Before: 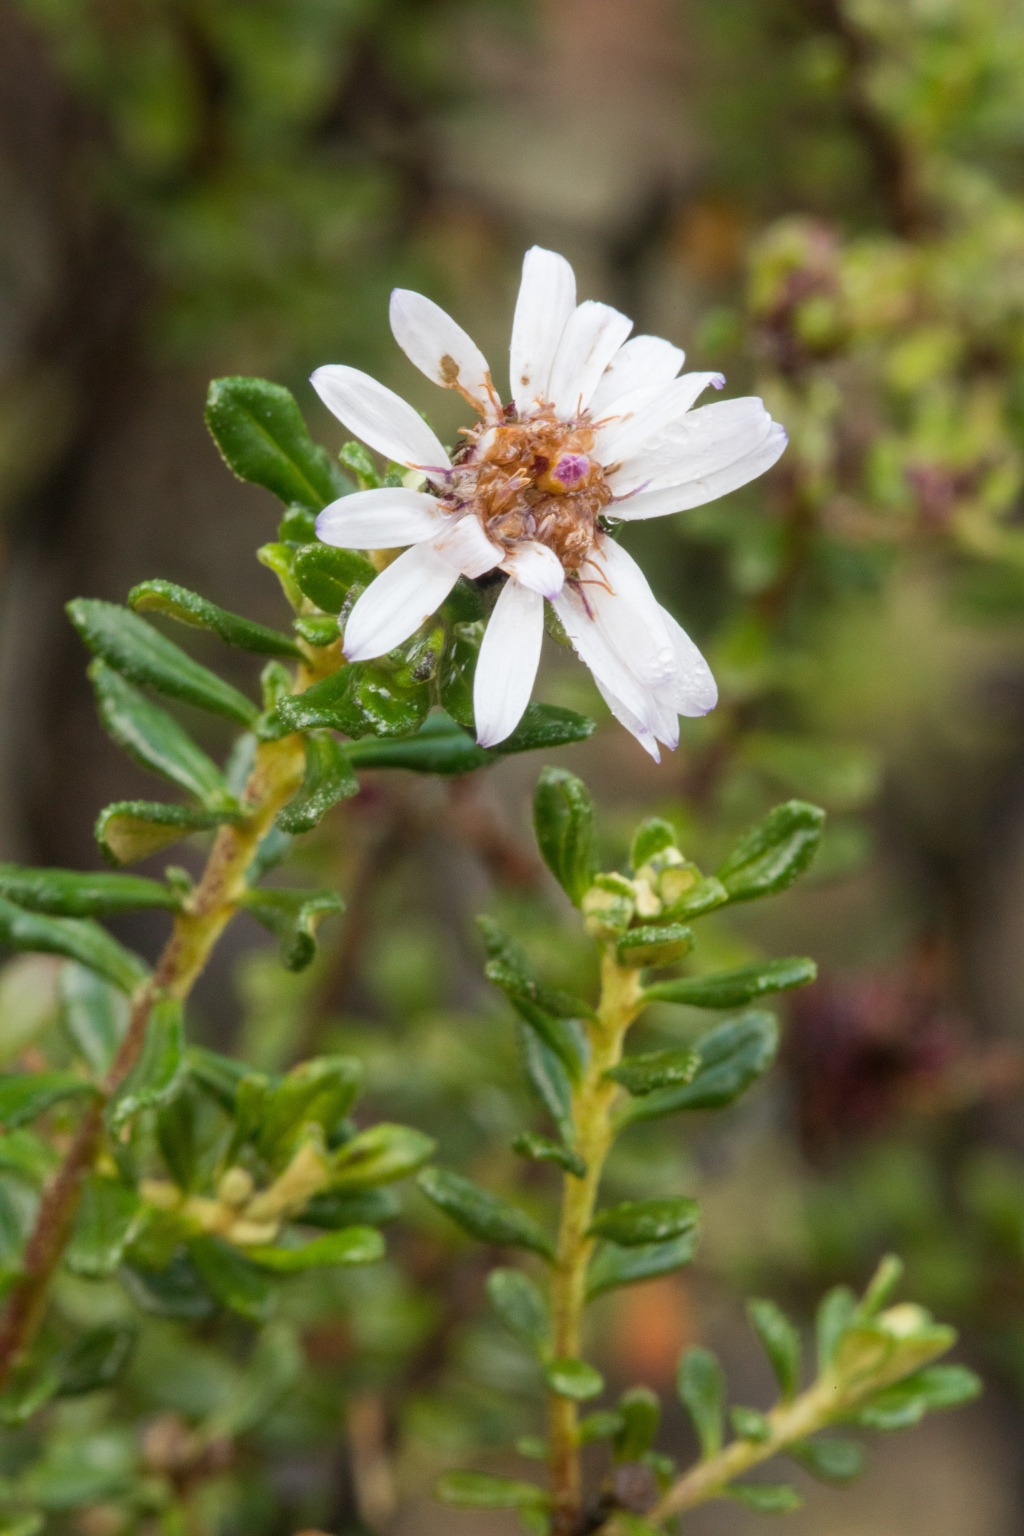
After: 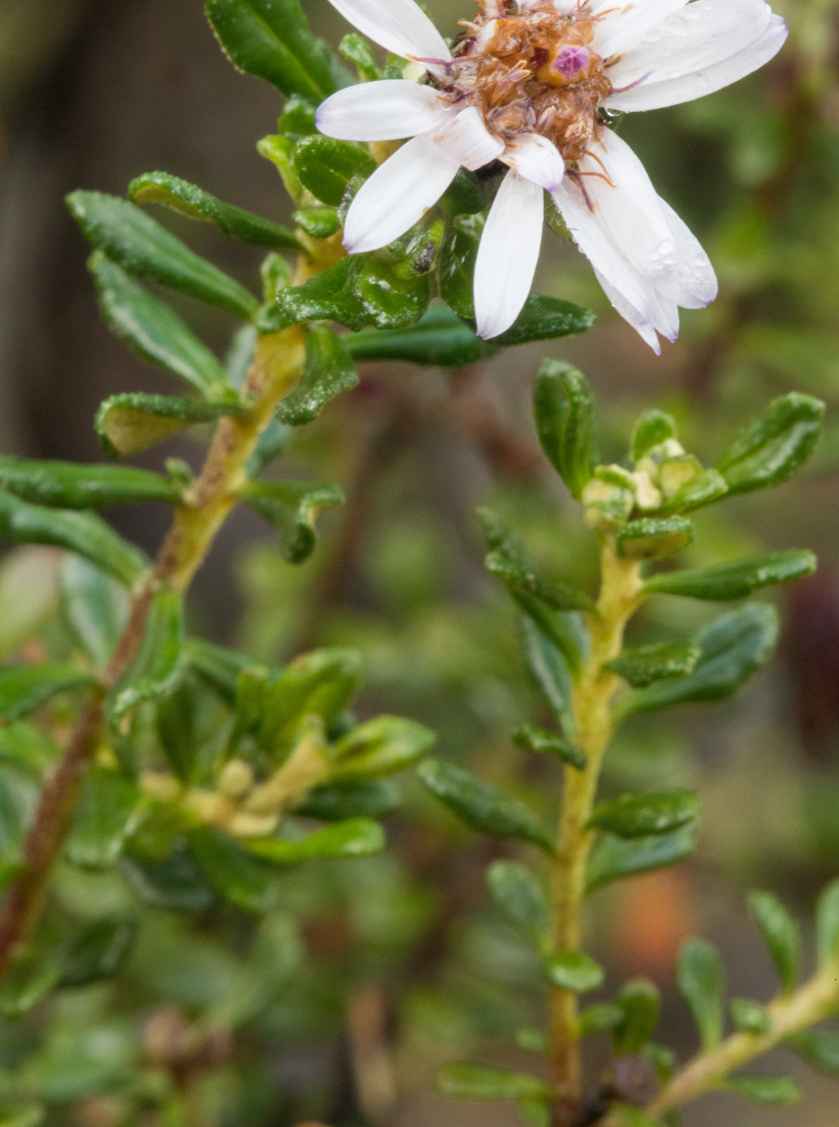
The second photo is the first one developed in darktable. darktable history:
crop: top 26.619%, right 17.974%
sharpen: radius 5.335, amount 0.315, threshold 26.391
